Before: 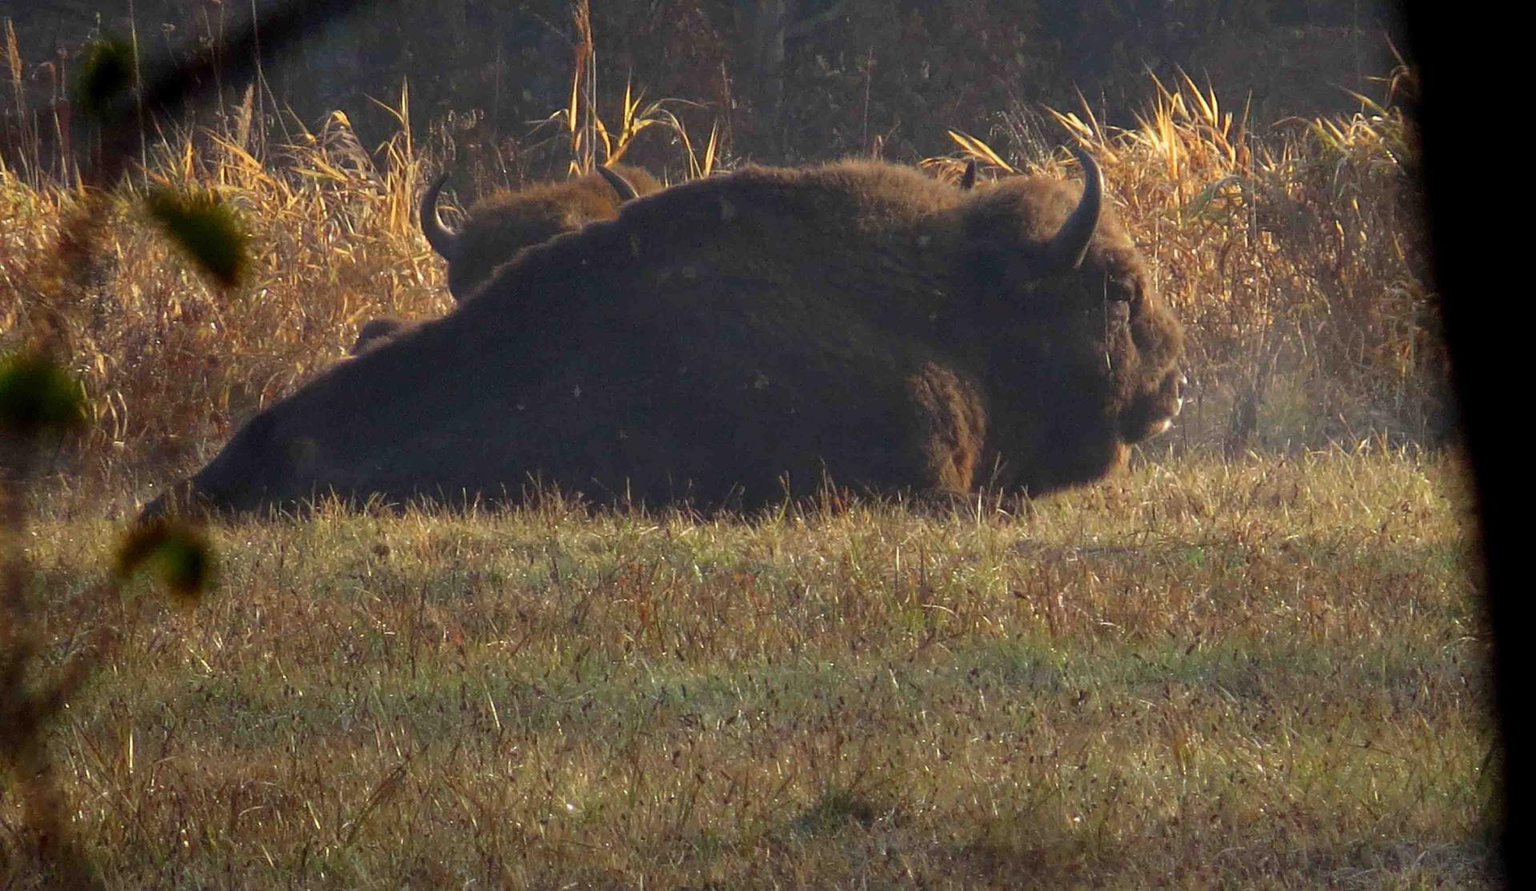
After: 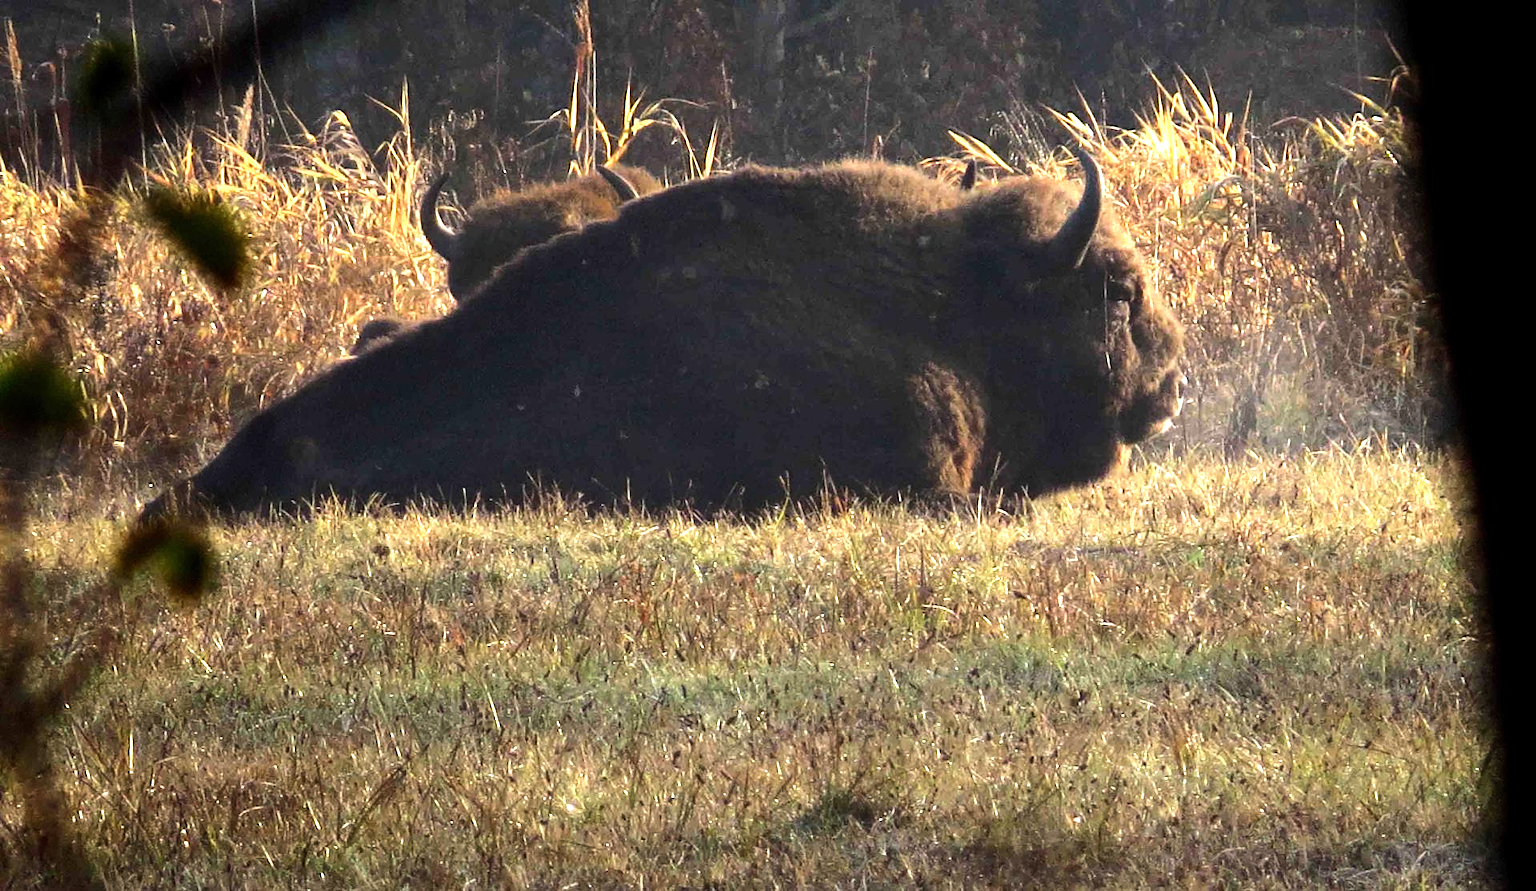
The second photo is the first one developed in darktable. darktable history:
exposure: exposure 0.556 EV, compensate highlight preservation false
tone equalizer: -8 EV -1.08 EV, -7 EV -1.01 EV, -6 EV -0.867 EV, -5 EV -0.578 EV, -3 EV 0.578 EV, -2 EV 0.867 EV, -1 EV 1.01 EV, +0 EV 1.08 EV, edges refinement/feathering 500, mask exposure compensation -1.57 EV, preserve details no
